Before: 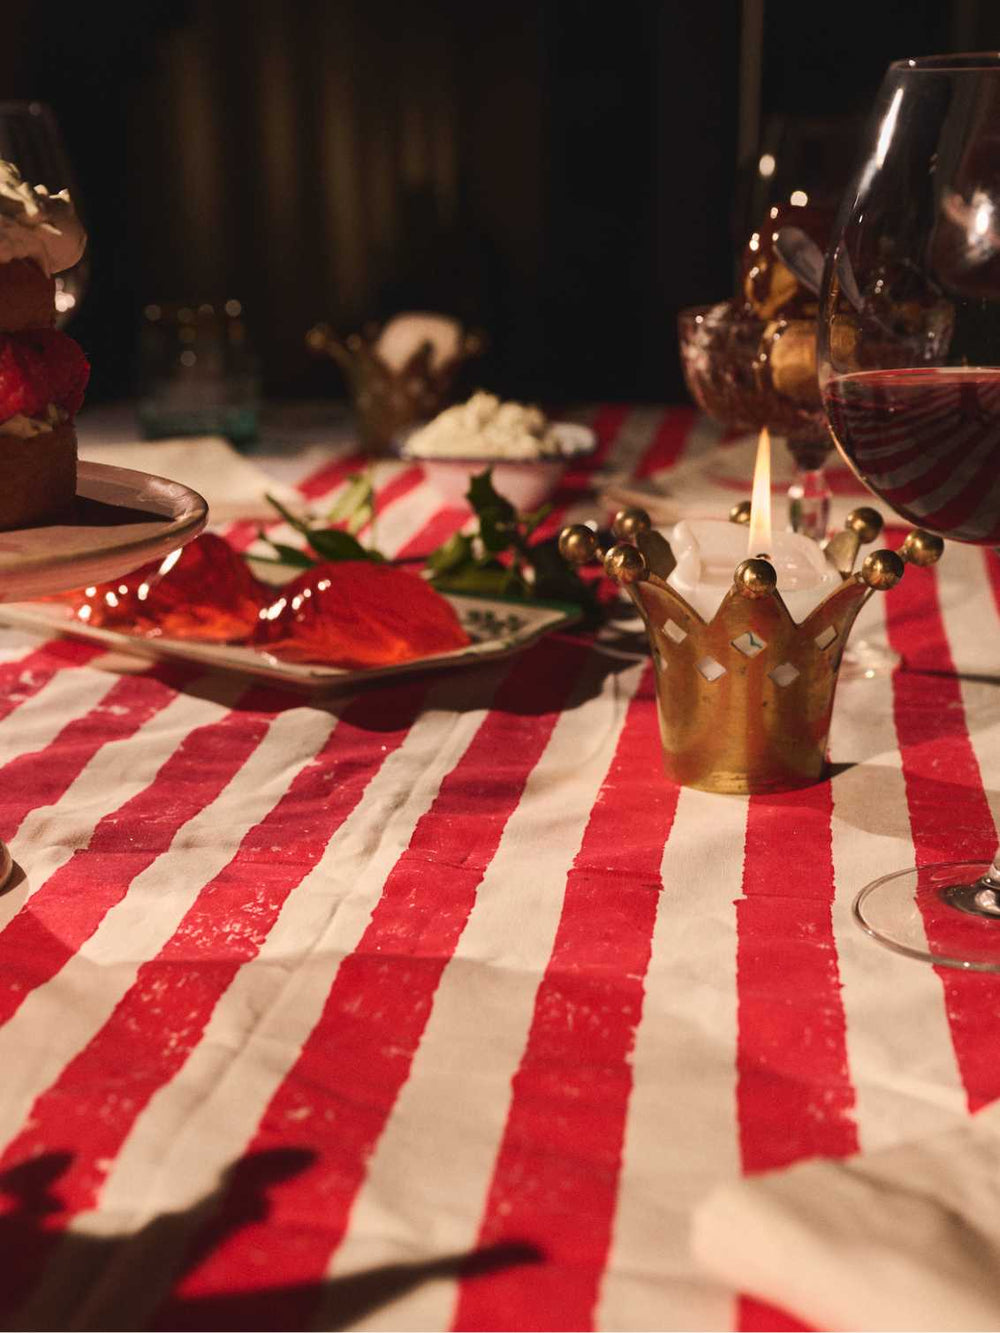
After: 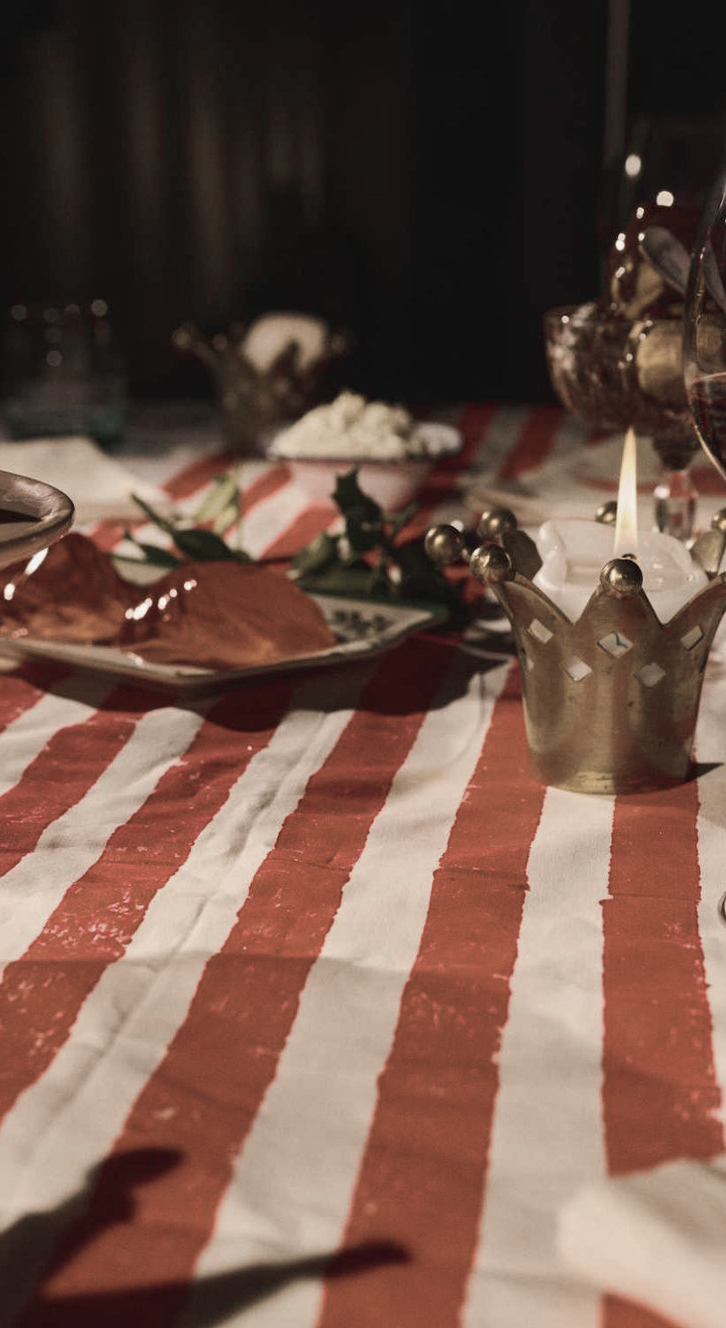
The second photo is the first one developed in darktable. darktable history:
crop: left 13.482%, top 0%, right 13.368%
color zones: curves: ch1 [(0, 0.34) (0.143, 0.164) (0.286, 0.152) (0.429, 0.176) (0.571, 0.173) (0.714, 0.188) (0.857, 0.199) (1, 0.34)]
color balance rgb: linear chroma grading › global chroma 8.112%, perceptual saturation grading › global saturation 39.964%, perceptual brilliance grading › global brilliance -1.304%, perceptual brilliance grading › highlights -0.813%, perceptual brilliance grading › mid-tones -2.036%, perceptual brilliance grading › shadows -1.508%, global vibrance 30.739%
